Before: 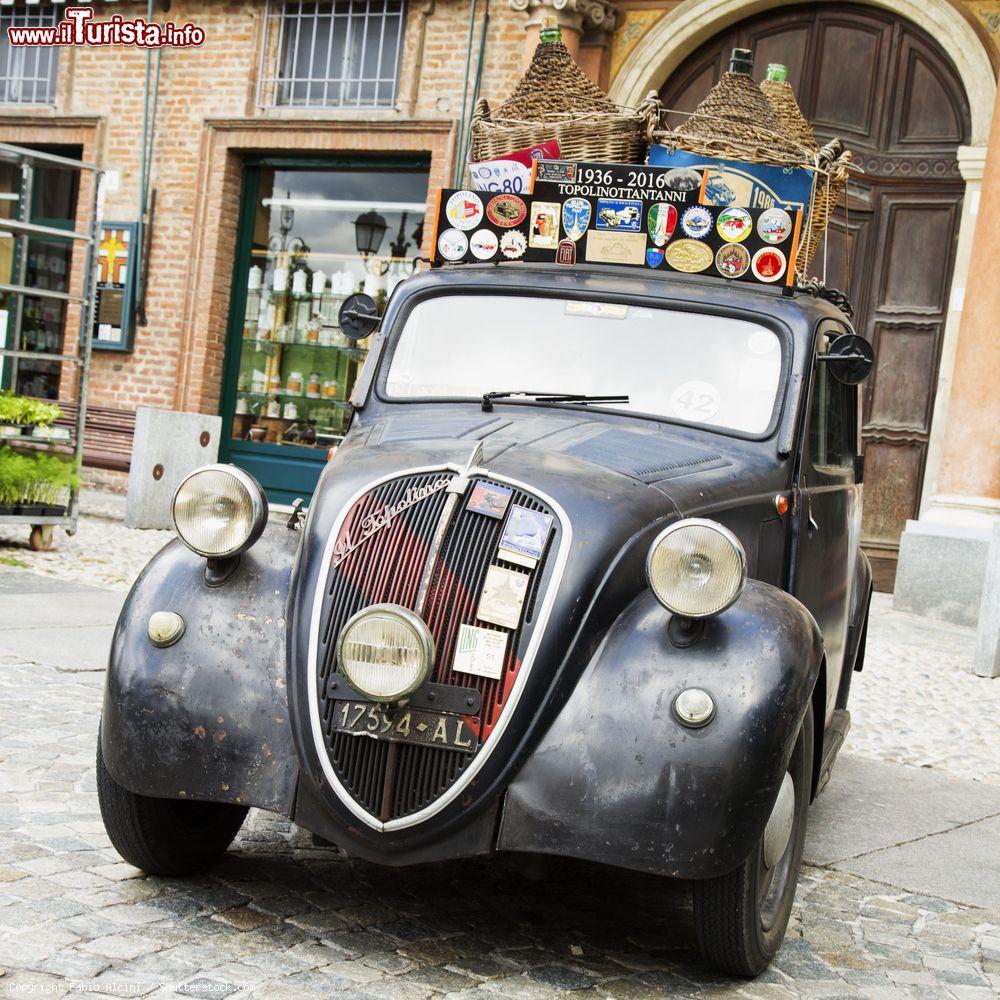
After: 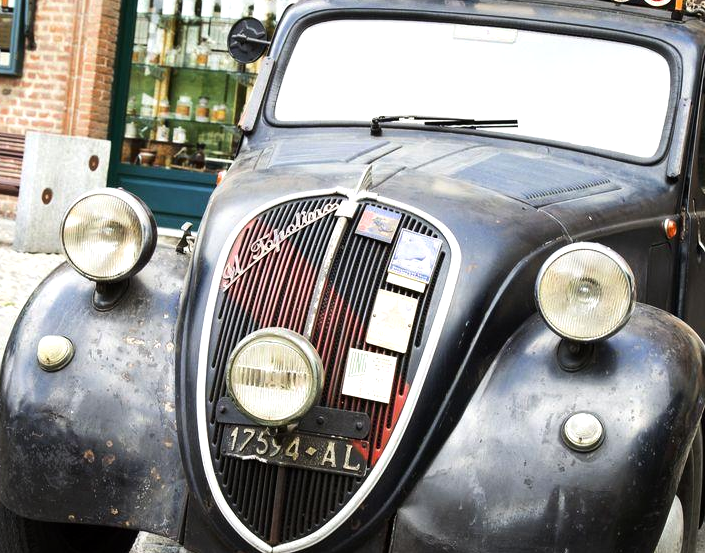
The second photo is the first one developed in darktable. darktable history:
crop: left 11.123%, top 27.61%, right 18.3%, bottom 17.034%
tone equalizer: -8 EV -0.417 EV, -7 EV -0.389 EV, -6 EV -0.333 EV, -5 EV -0.222 EV, -3 EV 0.222 EV, -2 EV 0.333 EV, -1 EV 0.389 EV, +0 EV 0.417 EV, edges refinement/feathering 500, mask exposure compensation -1.57 EV, preserve details no
